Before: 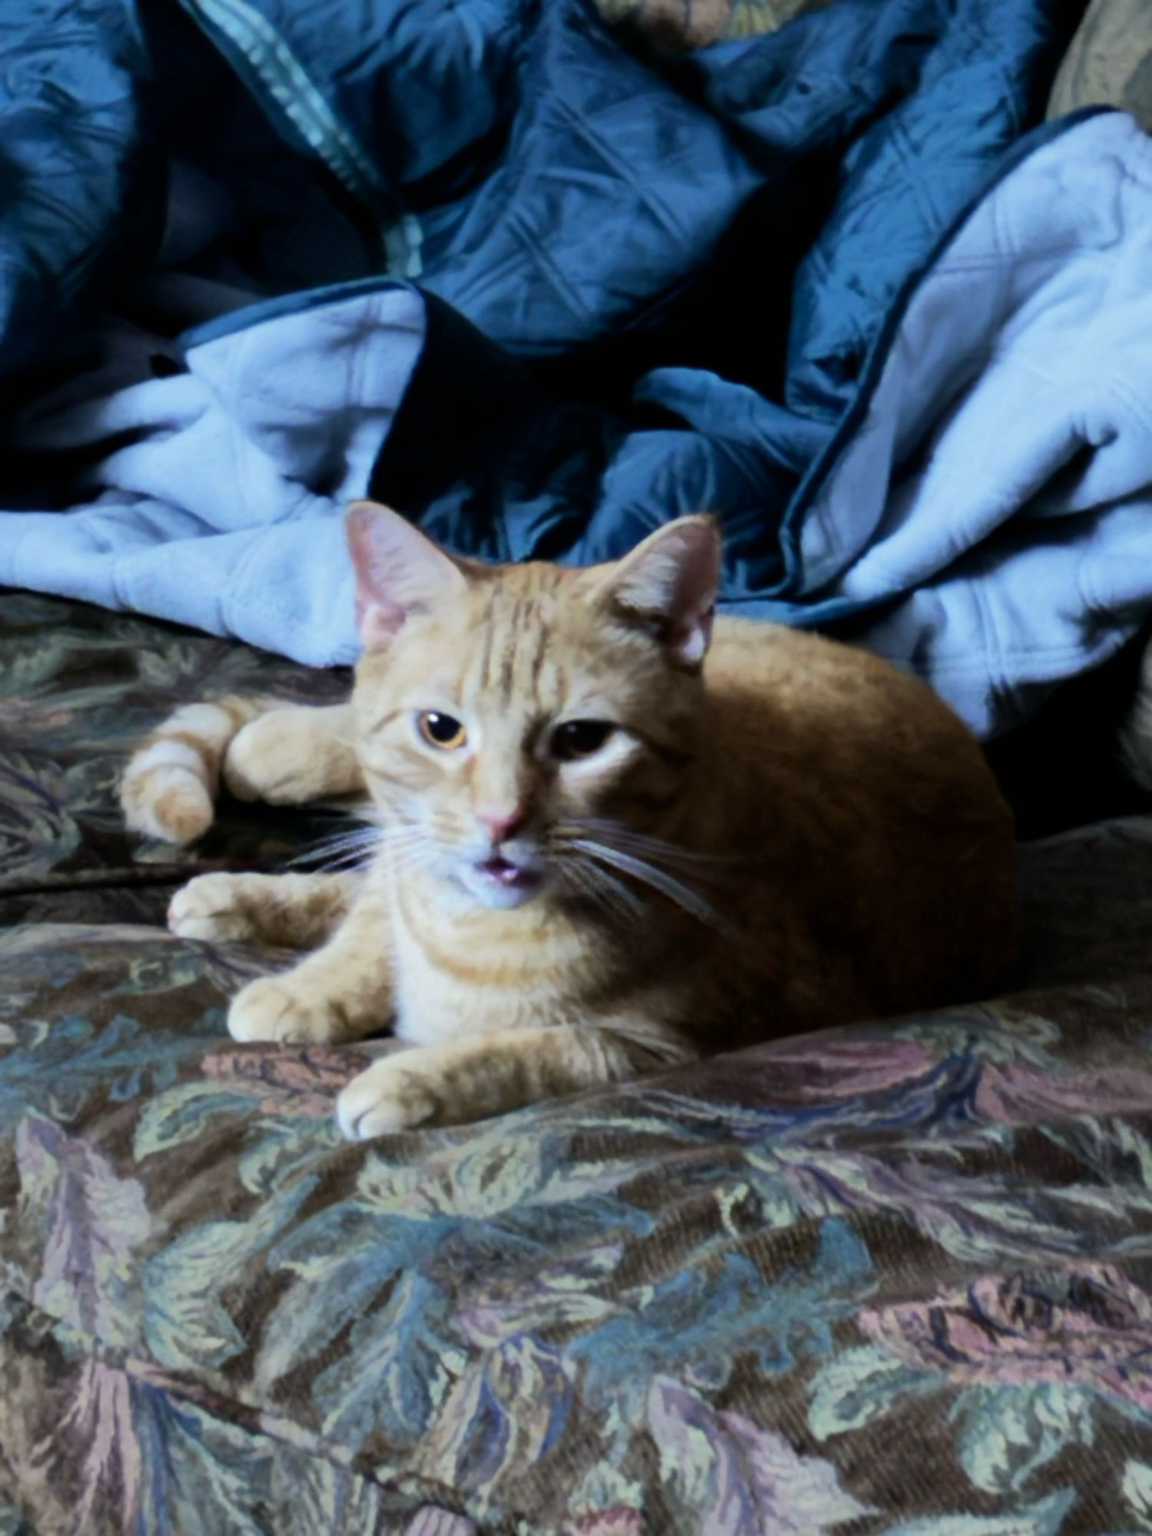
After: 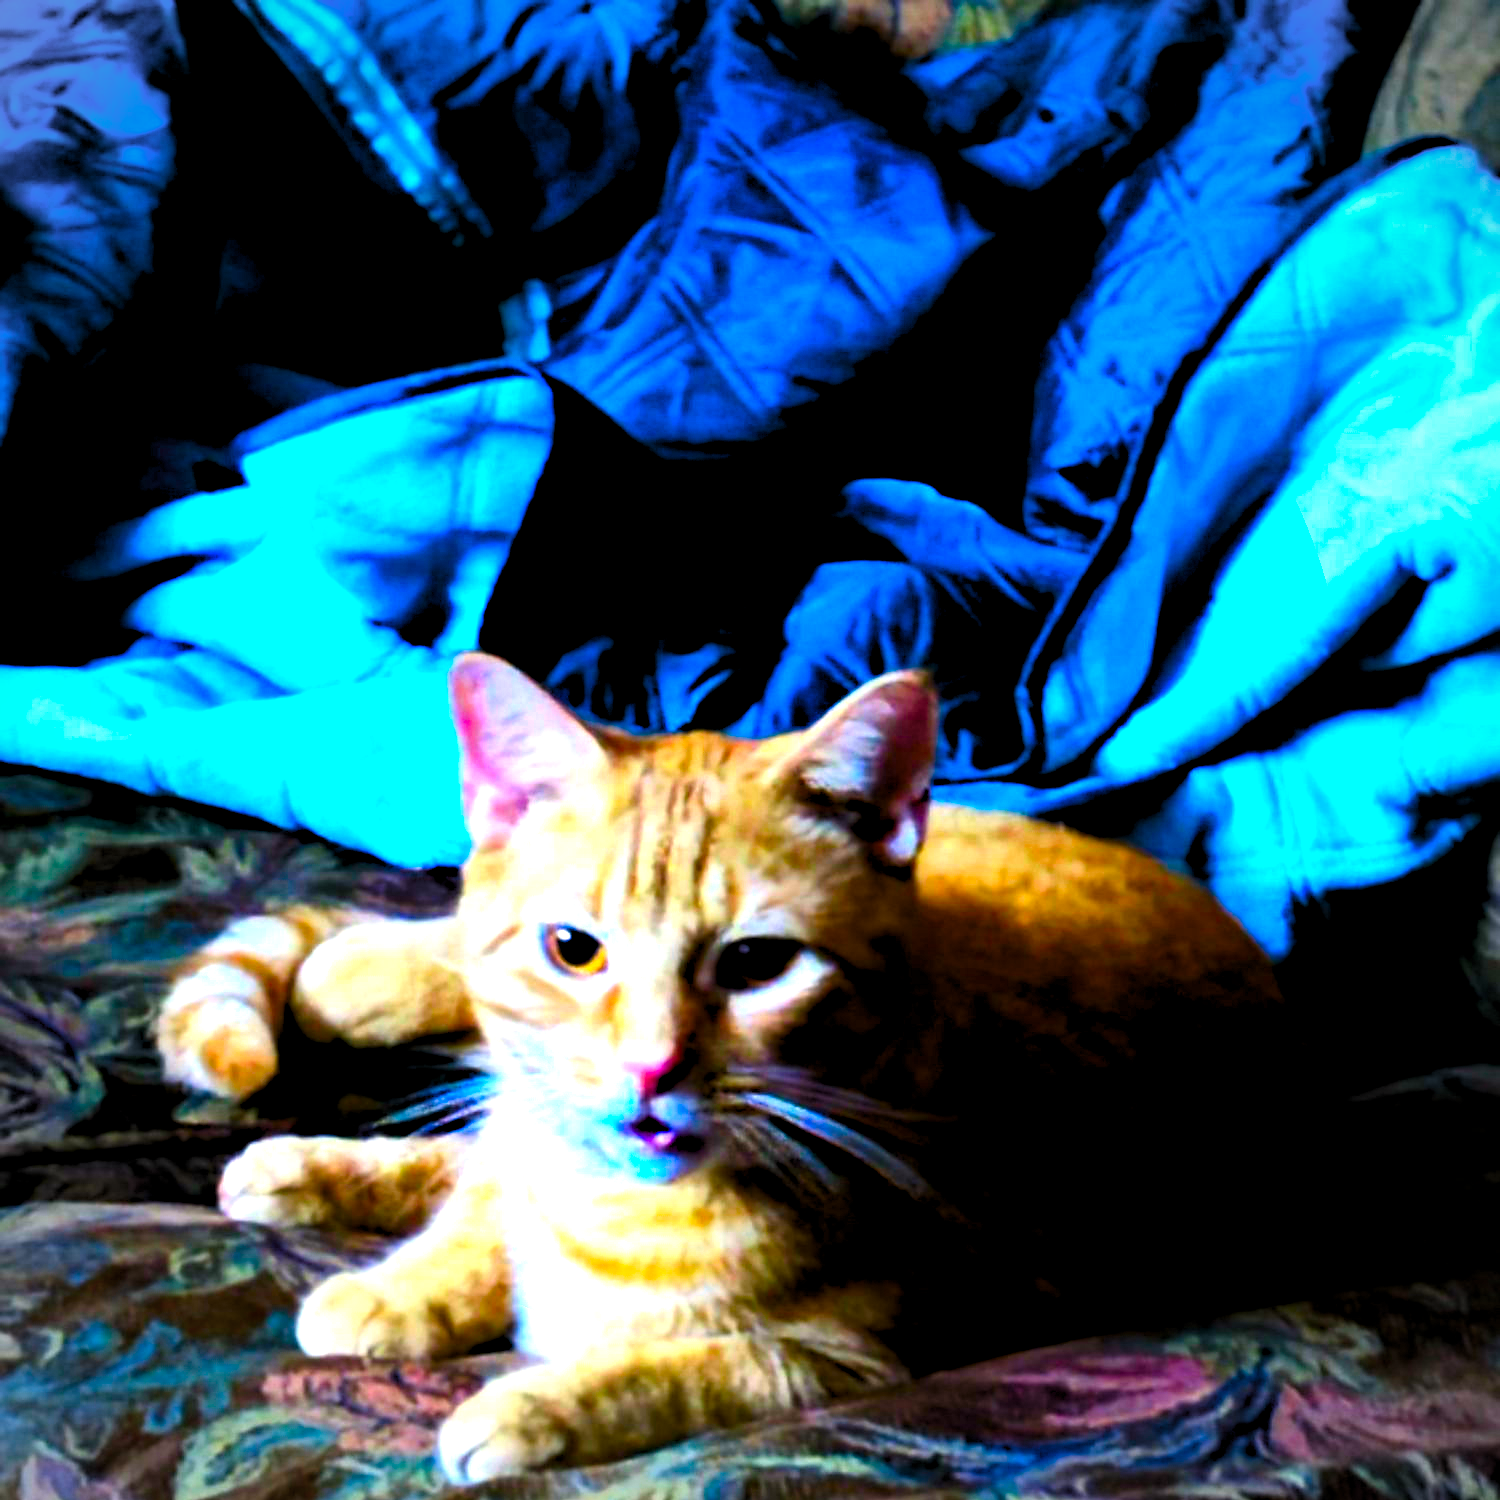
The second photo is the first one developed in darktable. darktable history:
exposure: black level correction 0, exposure 0.953 EV, compensate exposure bias true, compensate highlight preservation false
haze removal: strength 0.261, distance 0.254, compatibility mode true
levels: levels [0.116, 0.574, 1]
color correction: highlights a* 1.62, highlights b* -1.65, saturation 2.5
sharpen: radius 1.535, amount 0.372, threshold 1.542
color balance rgb: highlights gain › luminance 17.381%, perceptual saturation grading › global saturation -0.048%, perceptual saturation grading › mid-tones 6.335%, perceptual saturation grading › shadows 72.007%, global vibrance 20%
crop: bottom 24.979%
vignetting: fall-off radius 61.09%, unbound false
